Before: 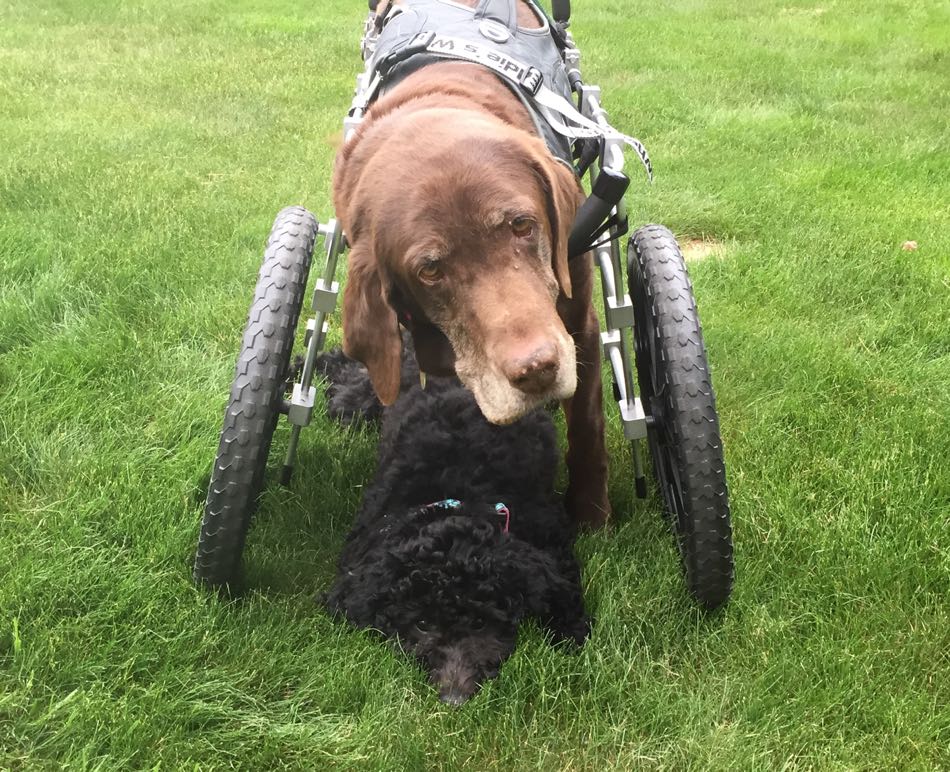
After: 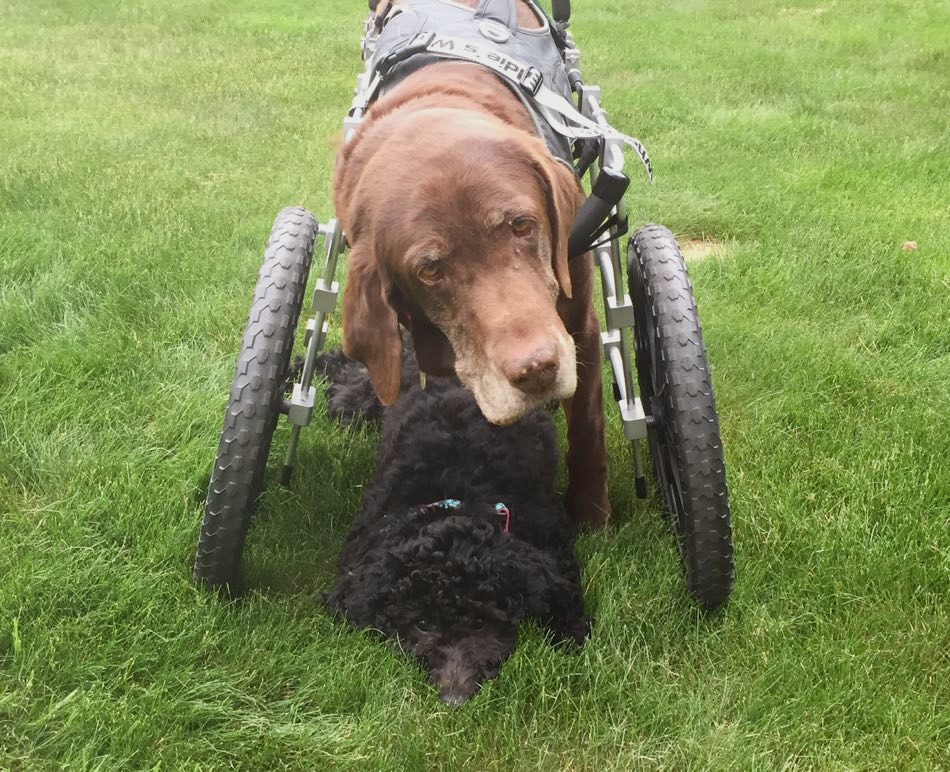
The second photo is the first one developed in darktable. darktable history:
color balance rgb: power › chroma 0.276%, power › hue 25.06°, perceptual saturation grading › global saturation -2.214%, perceptual saturation grading › highlights -7.994%, perceptual saturation grading › mid-tones 8.558%, perceptual saturation grading › shadows 3.398%, contrast -10.54%
